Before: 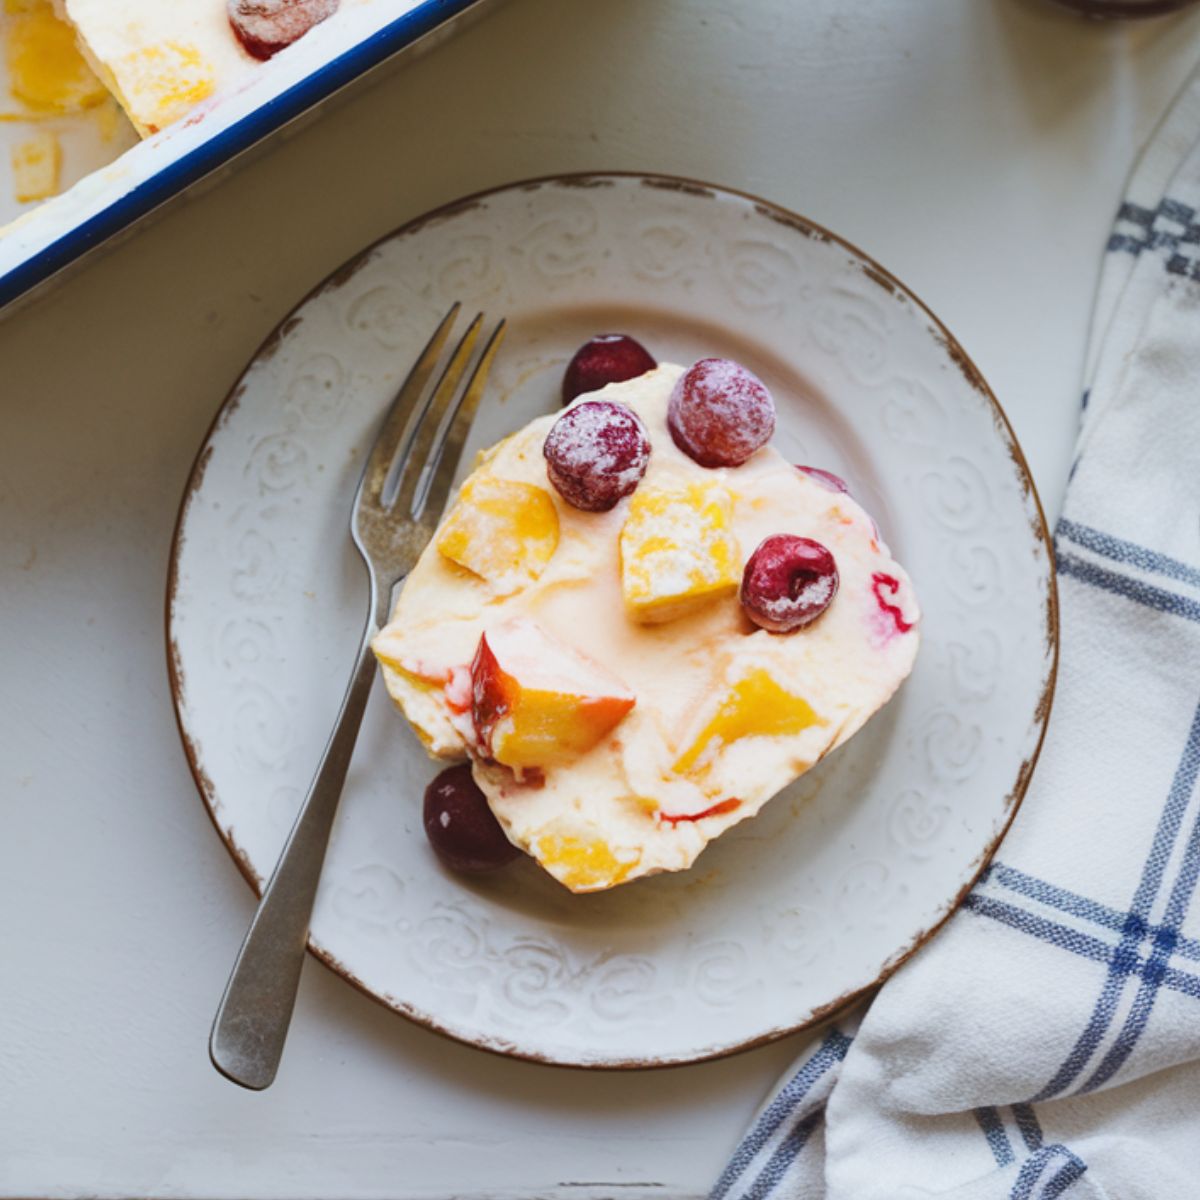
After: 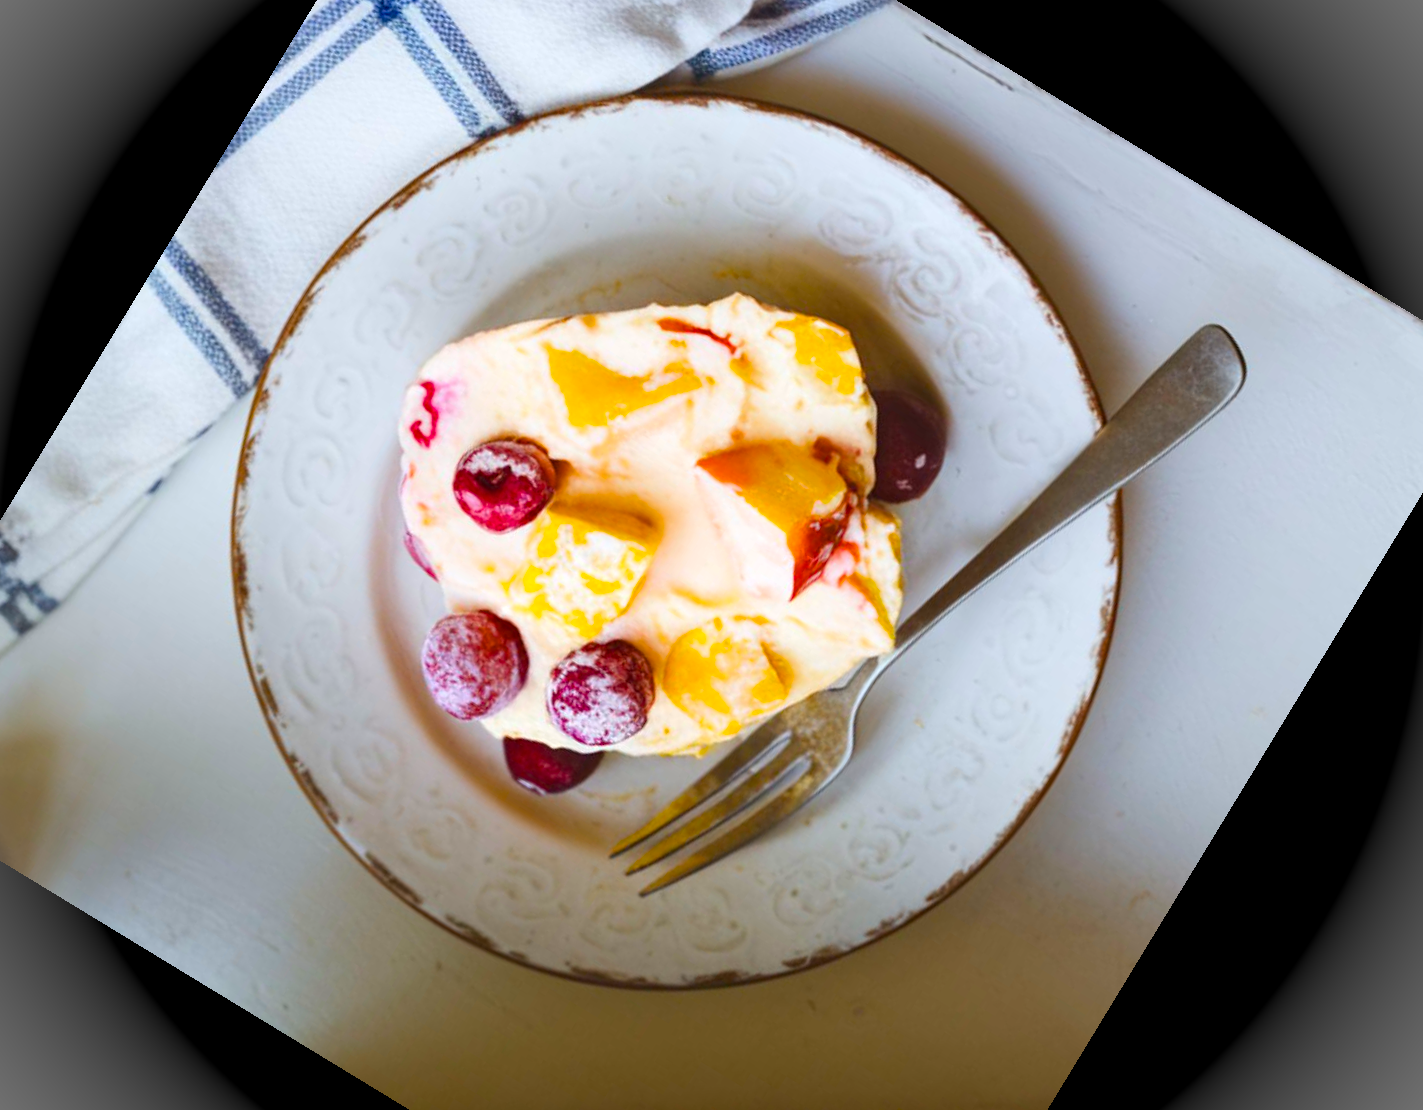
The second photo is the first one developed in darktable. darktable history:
vignetting: fall-off start 100%, brightness 0.3, saturation 0
color balance rgb: linear chroma grading › global chroma 15%, perceptual saturation grading › global saturation 30%
crop and rotate: angle 148.68°, left 9.111%, top 15.603%, right 4.588%, bottom 17.041%
exposure: exposure 0.236 EV, compensate highlight preservation false
